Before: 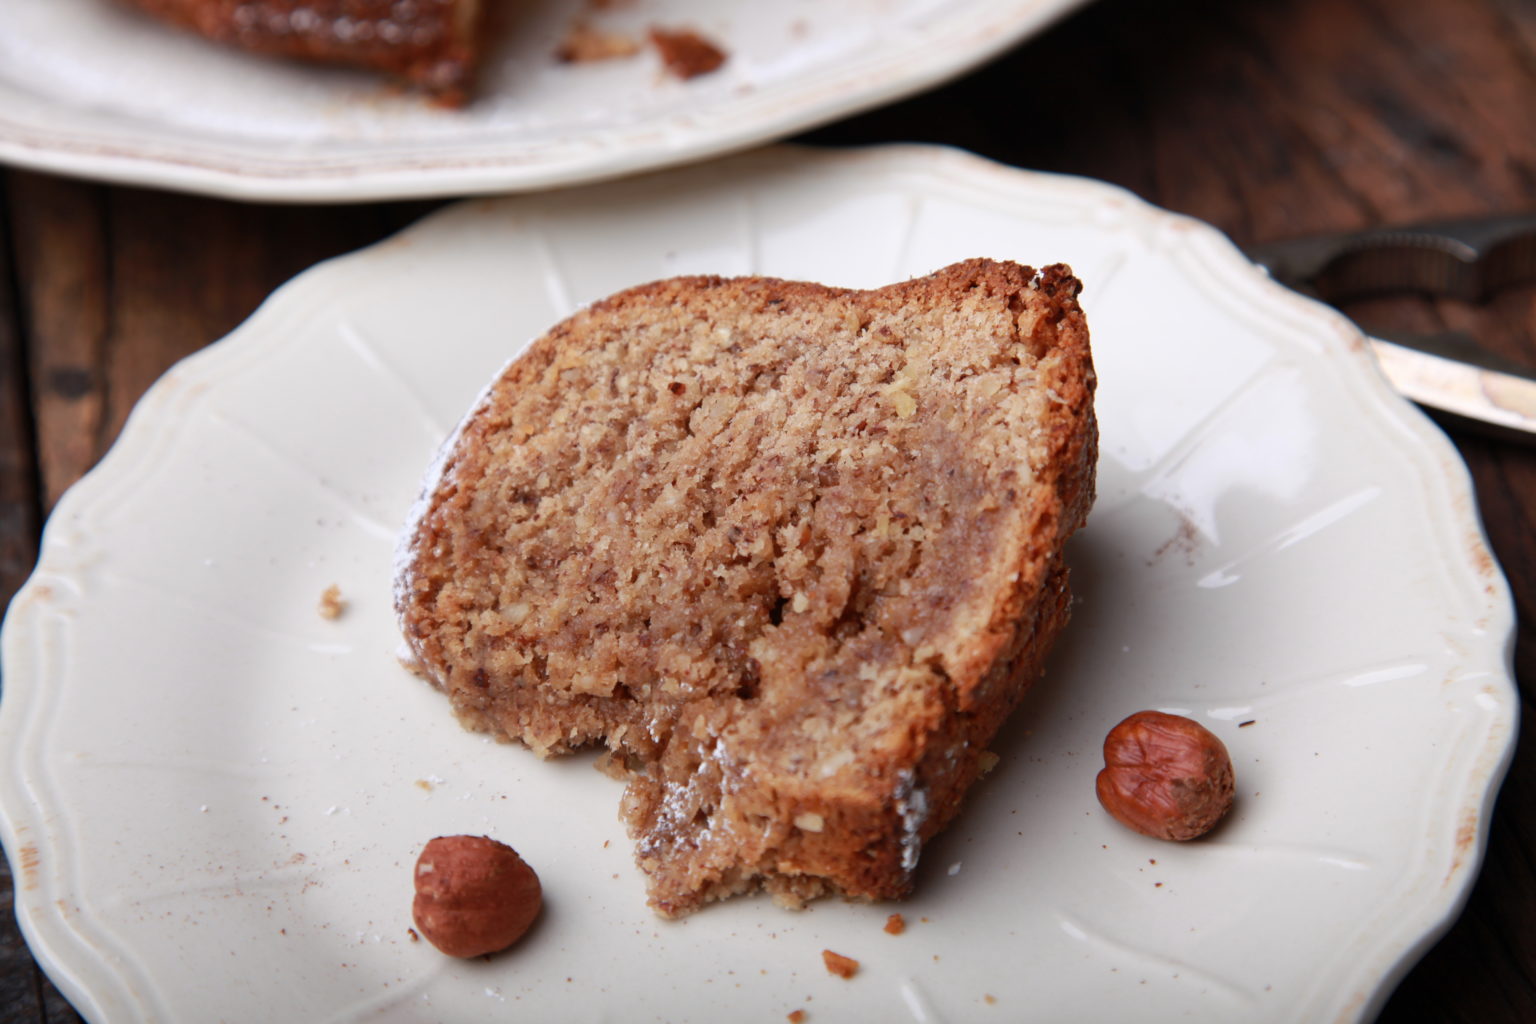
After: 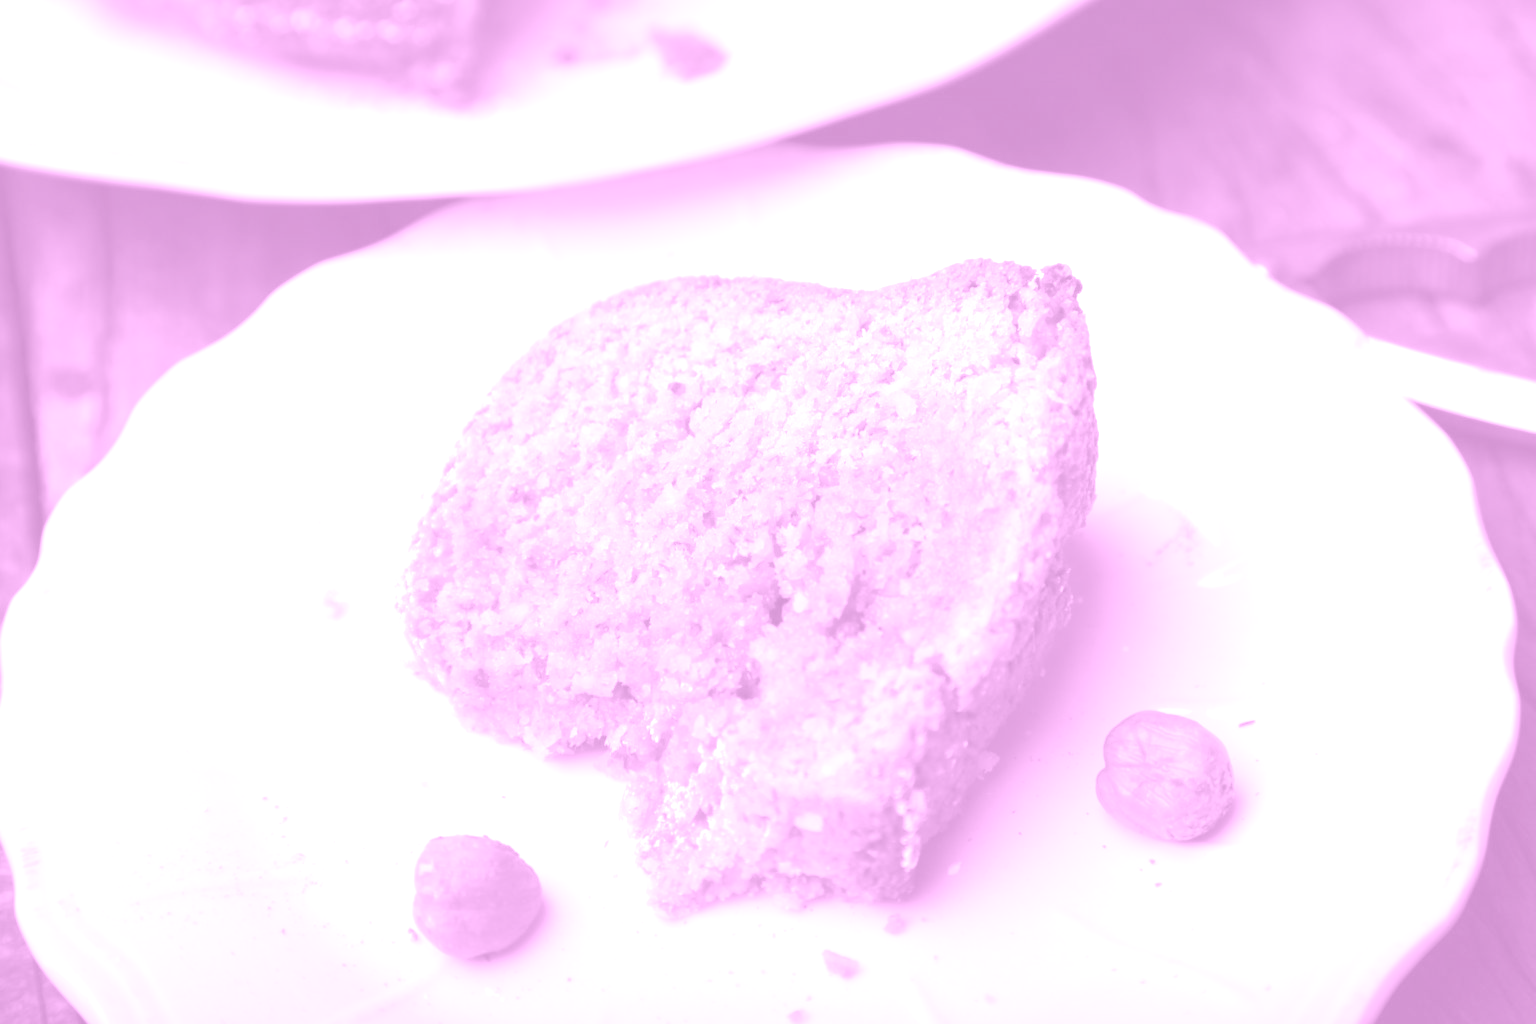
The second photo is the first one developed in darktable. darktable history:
color calibration: illuminant custom, x 0.39, y 0.392, temperature 3856.94 K
colorize: hue 331.2°, saturation 75%, source mix 30.28%, lightness 70.52%, version 1
exposure: black level correction 0, exposure 1.9 EV, compensate highlight preservation false
tone equalizer: on, module defaults
